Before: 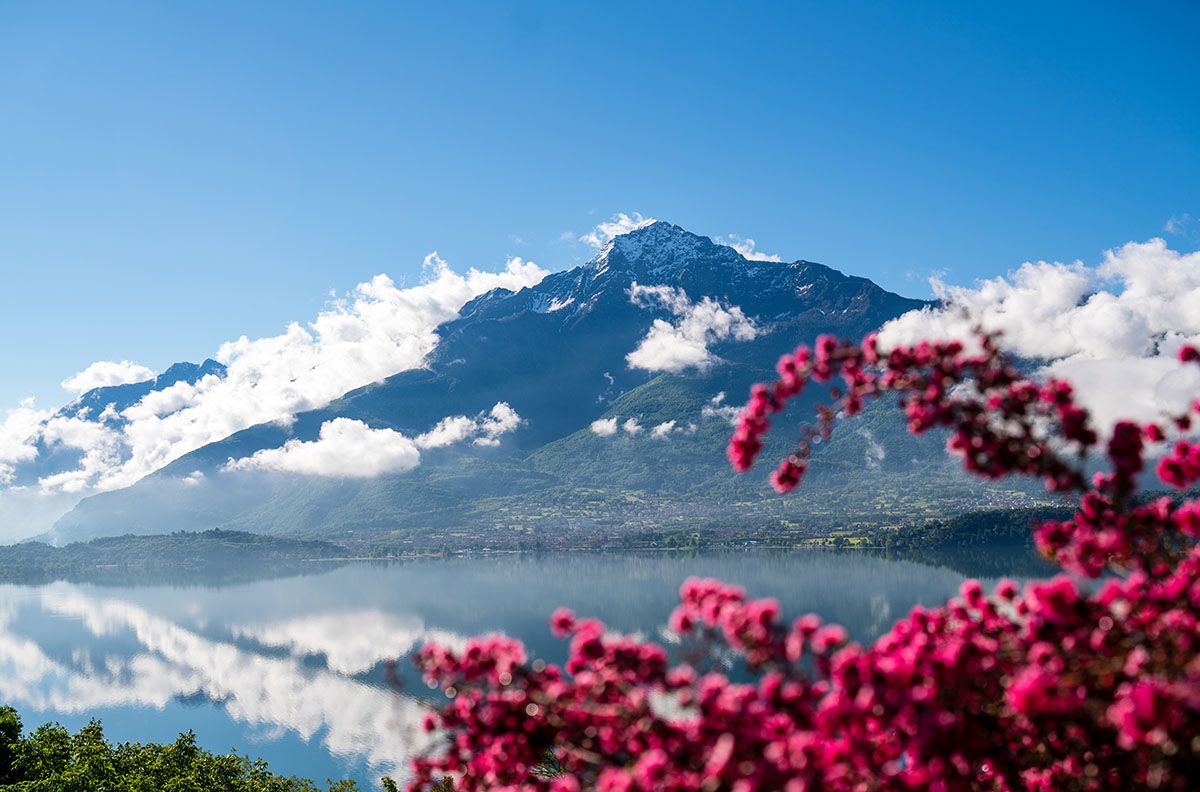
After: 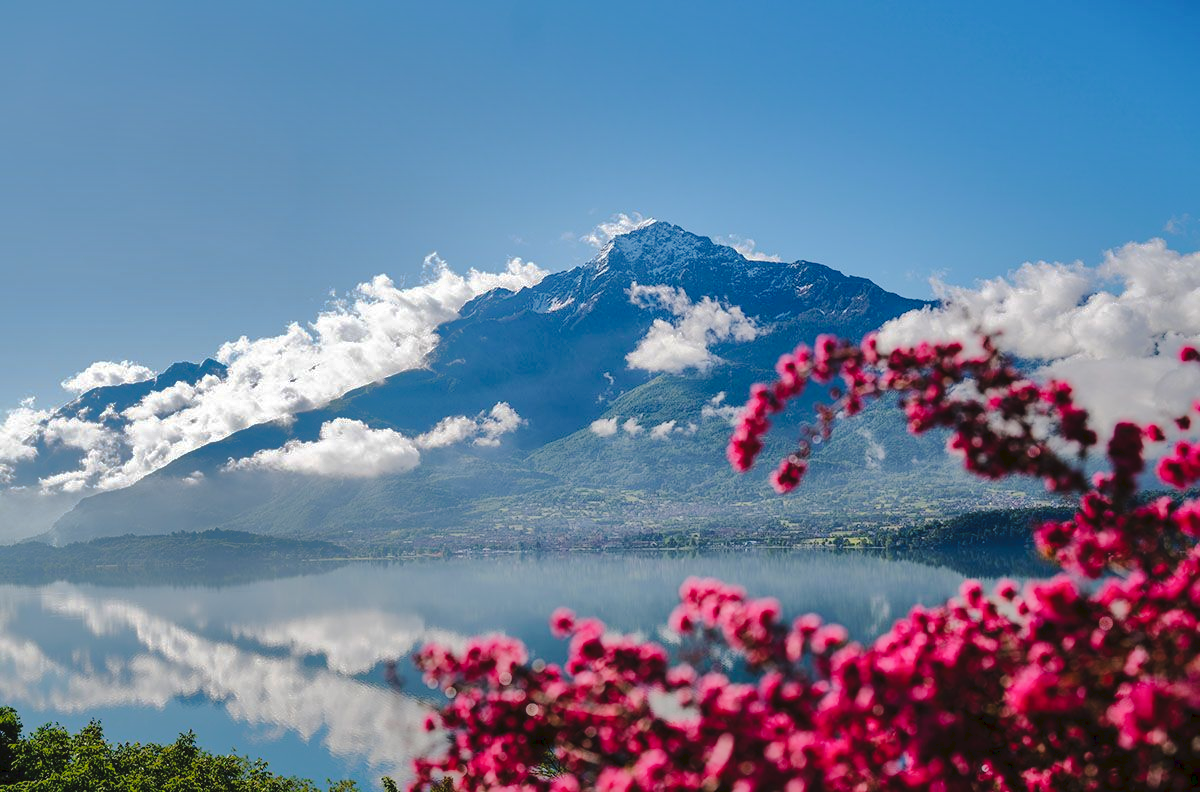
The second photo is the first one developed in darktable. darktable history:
tone curve: curves: ch0 [(0, 0) (0.003, 0.054) (0.011, 0.058) (0.025, 0.069) (0.044, 0.087) (0.069, 0.1) (0.1, 0.123) (0.136, 0.152) (0.177, 0.183) (0.224, 0.234) (0.277, 0.291) (0.335, 0.367) (0.399, 0.441) (0.468, 0.524) (0.543, 0.6) (0.623, 0.673) (0.709, 0.744) (0.801, 0.812) (0.898, 0.89) (1, 1)], preserve colors none
shadows and highlights: shadows -19.91, highlights -73.15
